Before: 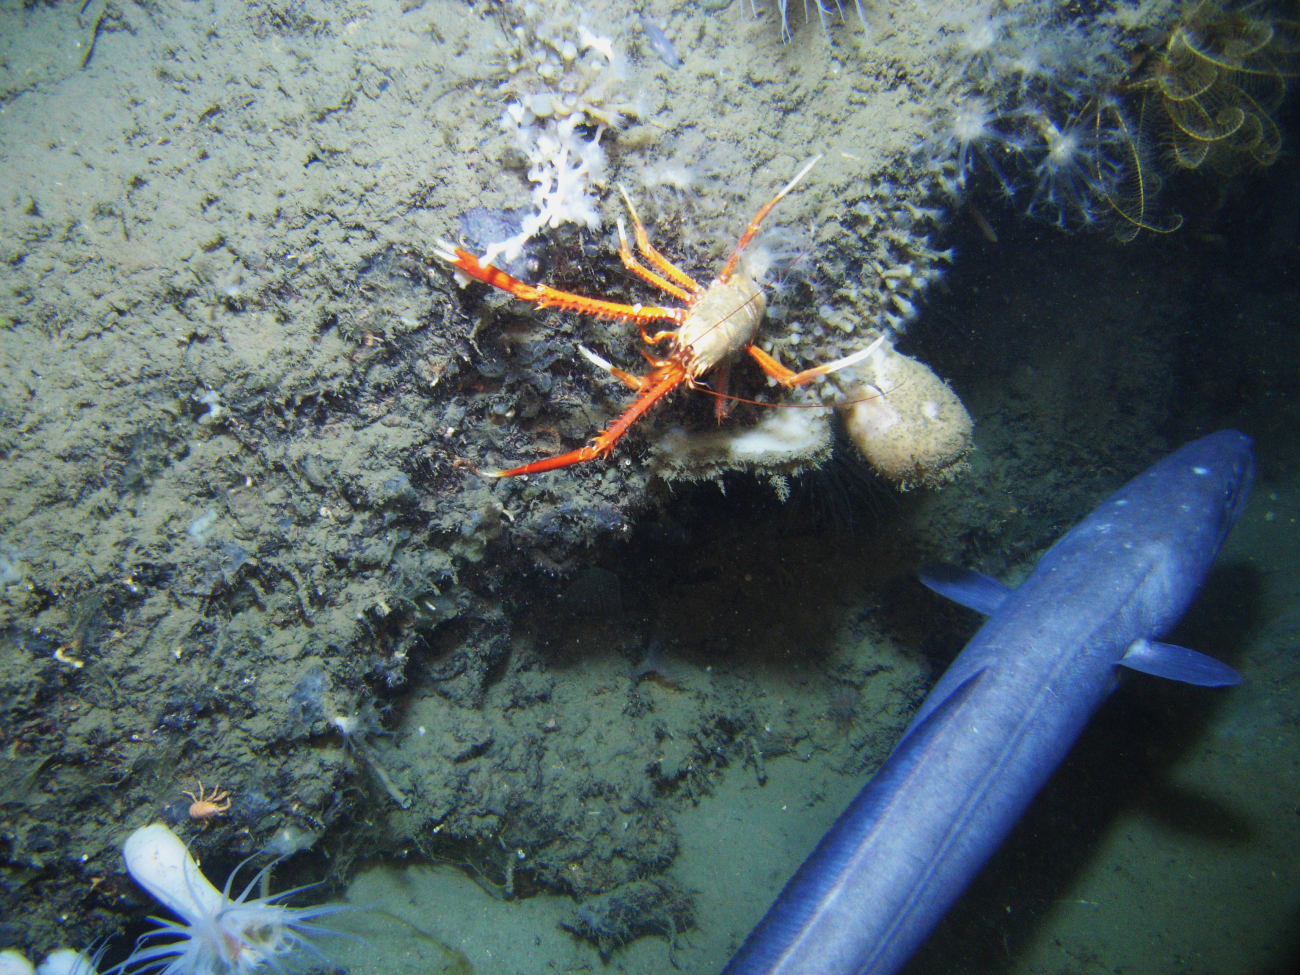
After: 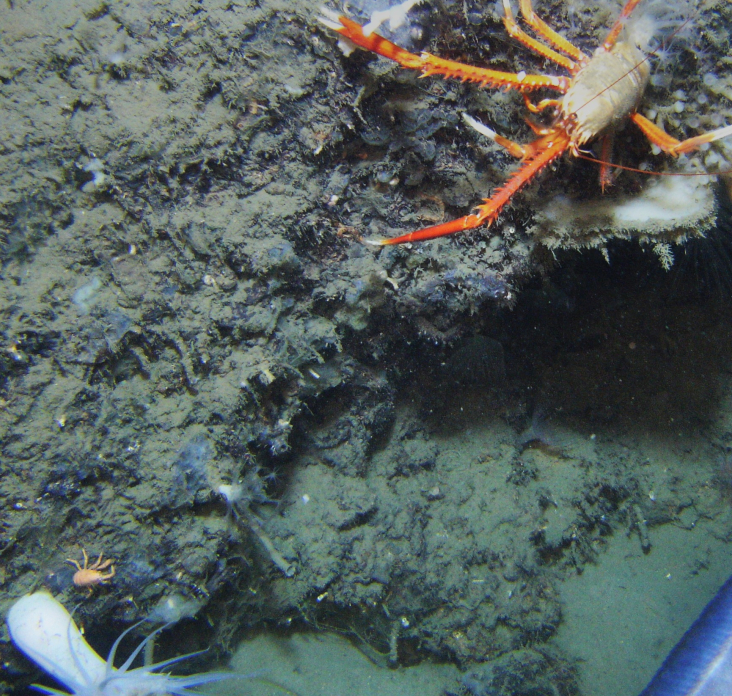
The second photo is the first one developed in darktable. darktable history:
shadows and highlights: shadows 52.34, highlights -28.23, soften with gaussian
crop: left 8.966%, top 23.852%, right 34.699%, bottom 4.703%
graduated density: on, module defaults
